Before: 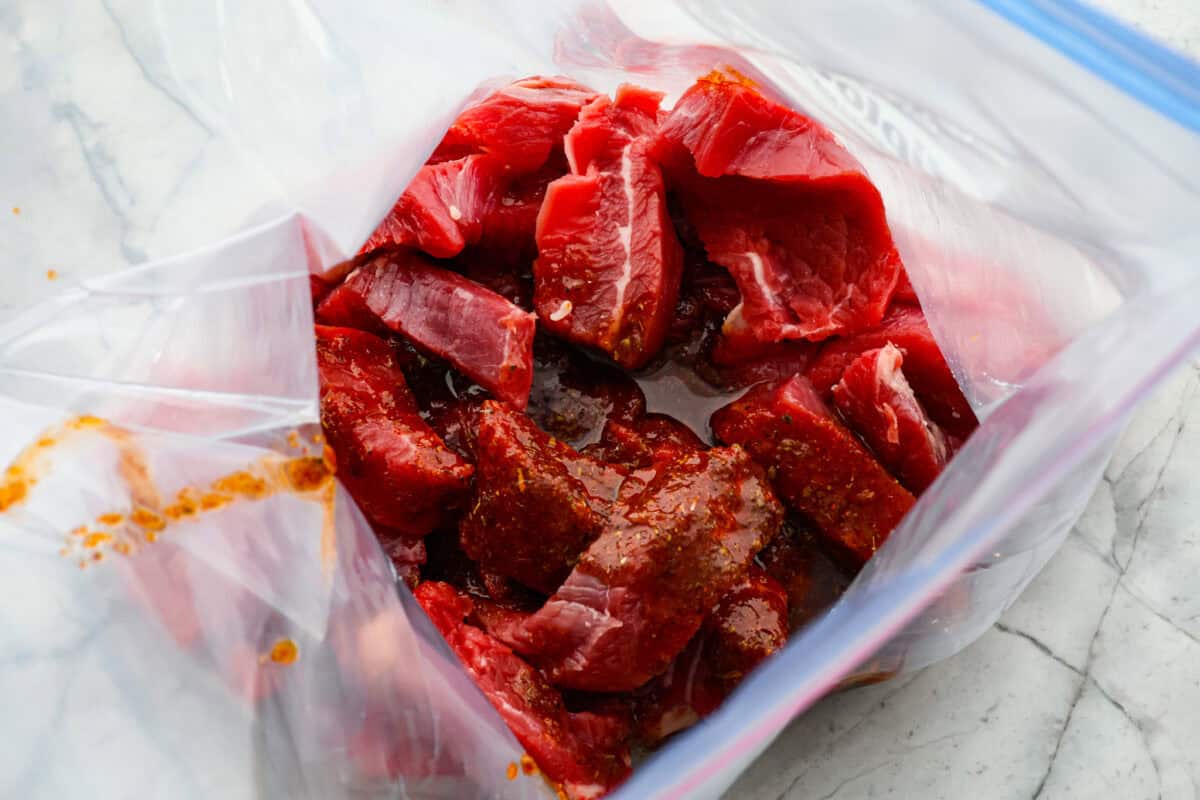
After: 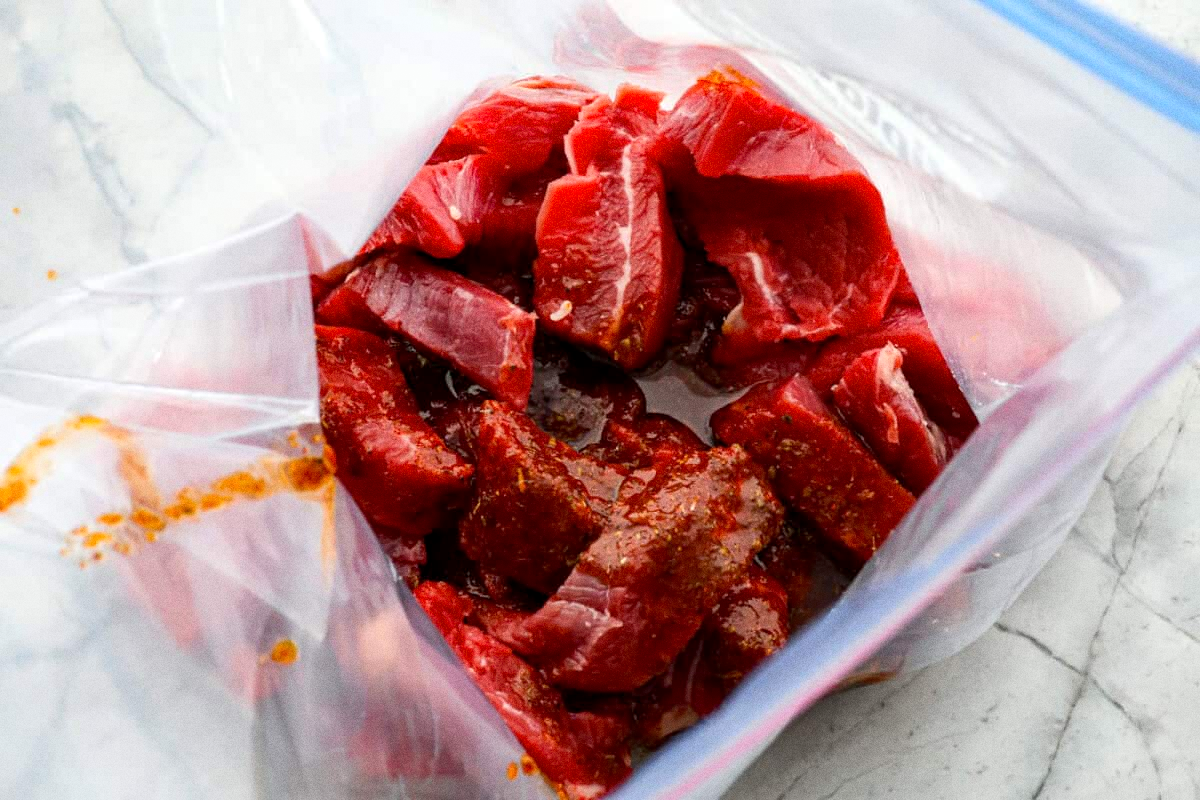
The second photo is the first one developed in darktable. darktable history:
grain: strength 26%
exposure: black level correction 0.002, exposure 0.15 EV, compensate highlight preservation false
tone equalizer: on, module defaults
